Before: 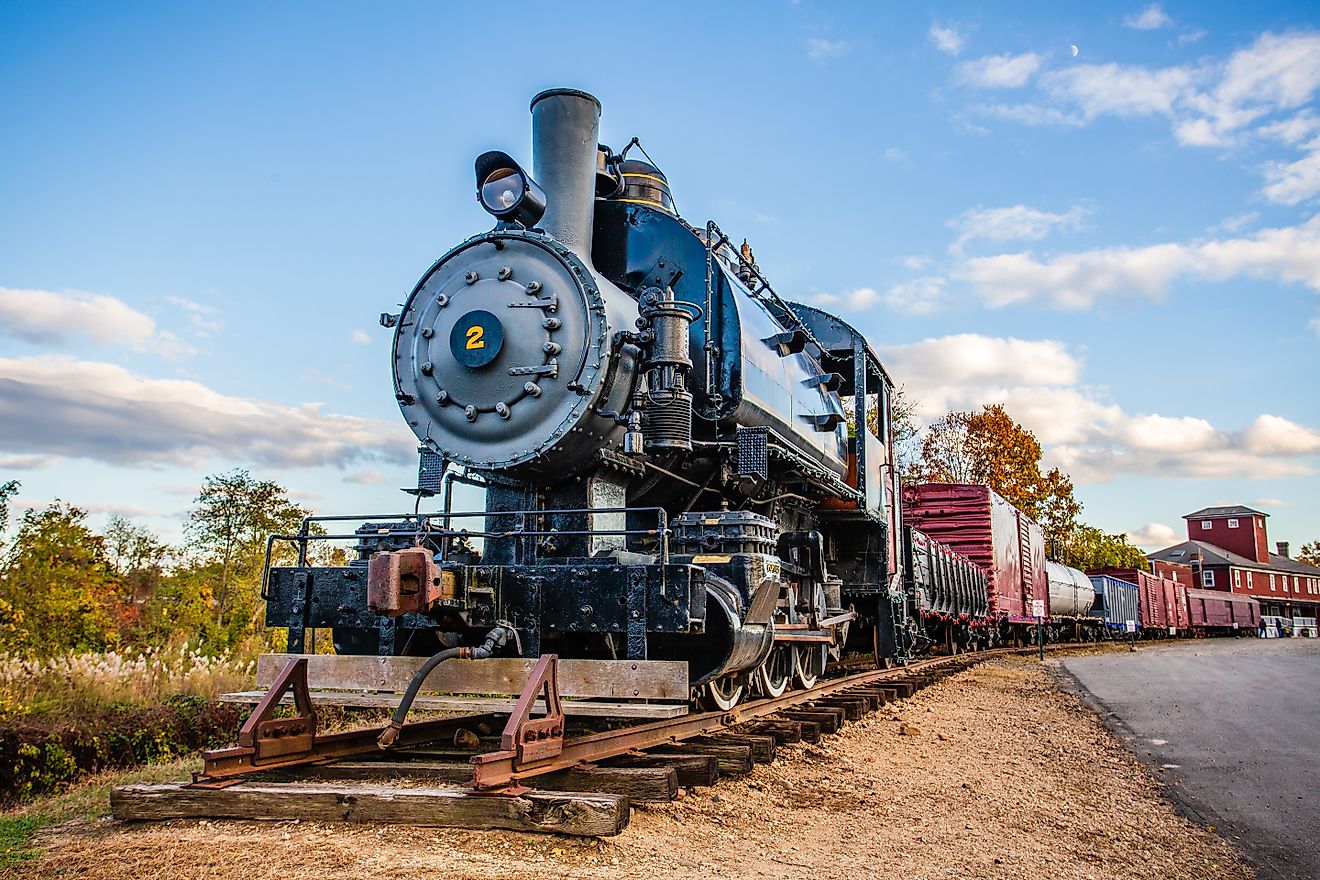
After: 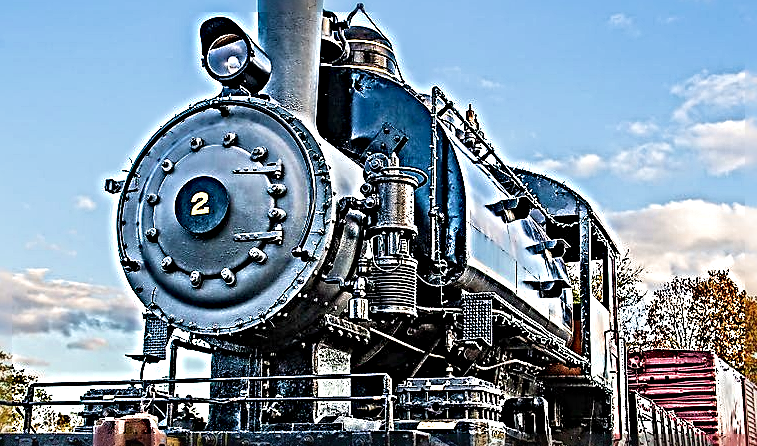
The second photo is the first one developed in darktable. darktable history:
crop: left 20.878%, top 15.263%, right 21.74%, bottom 33.959%
sharpen: radius 6.283, amount 1.793, threshold 0.197
velvia: on, module defaults
